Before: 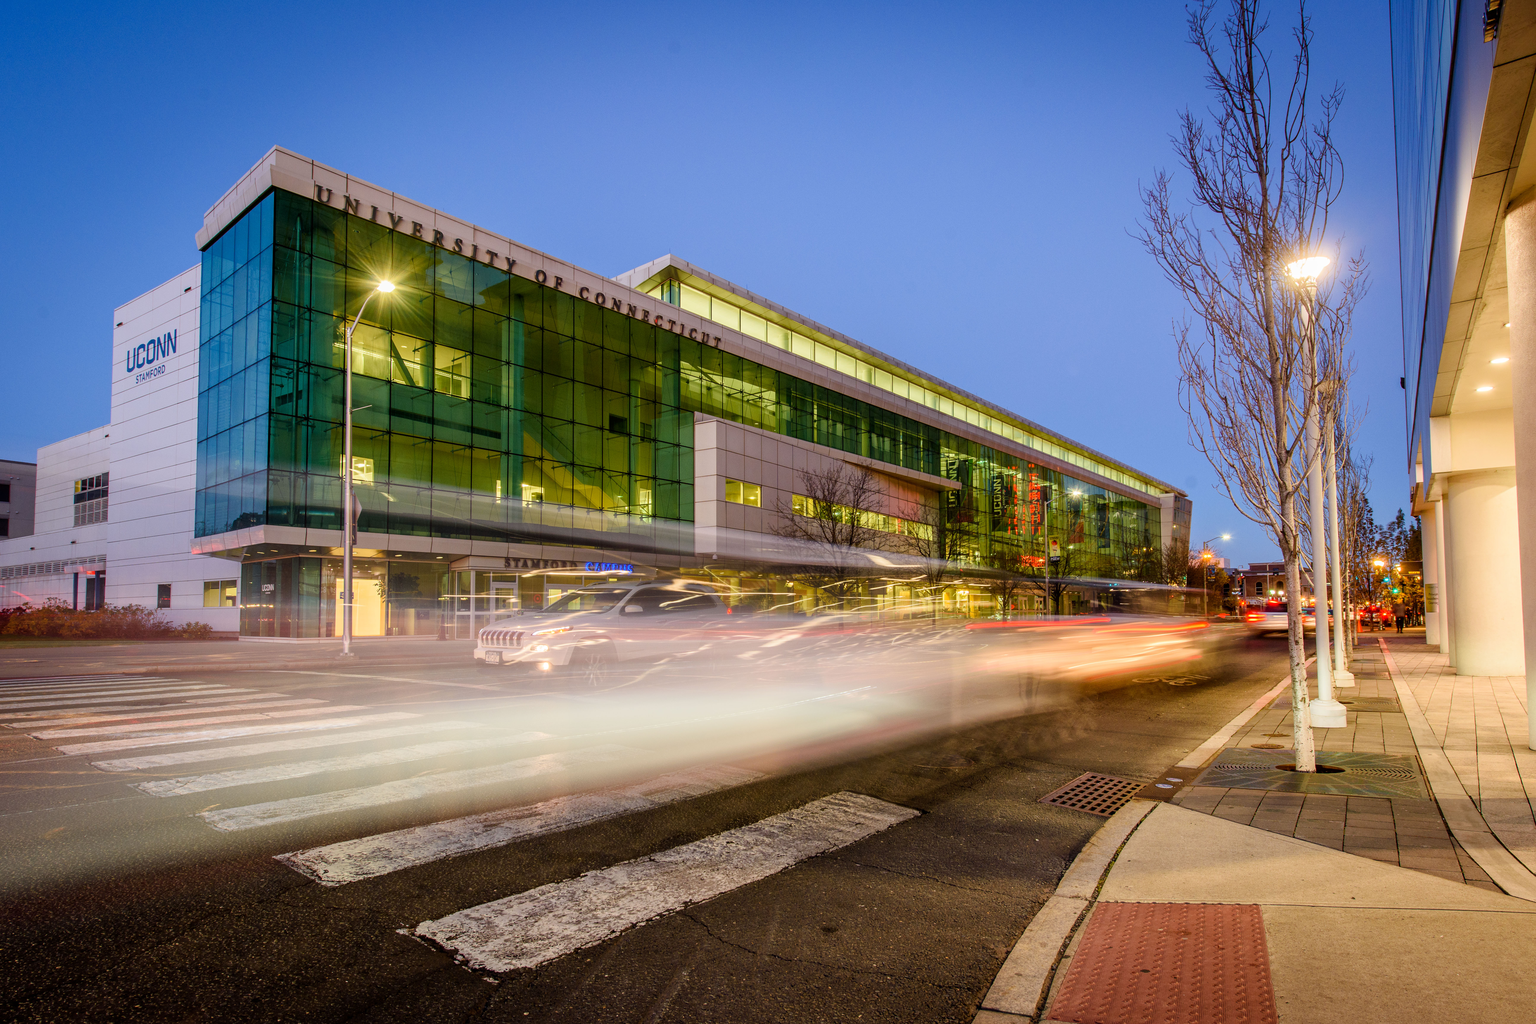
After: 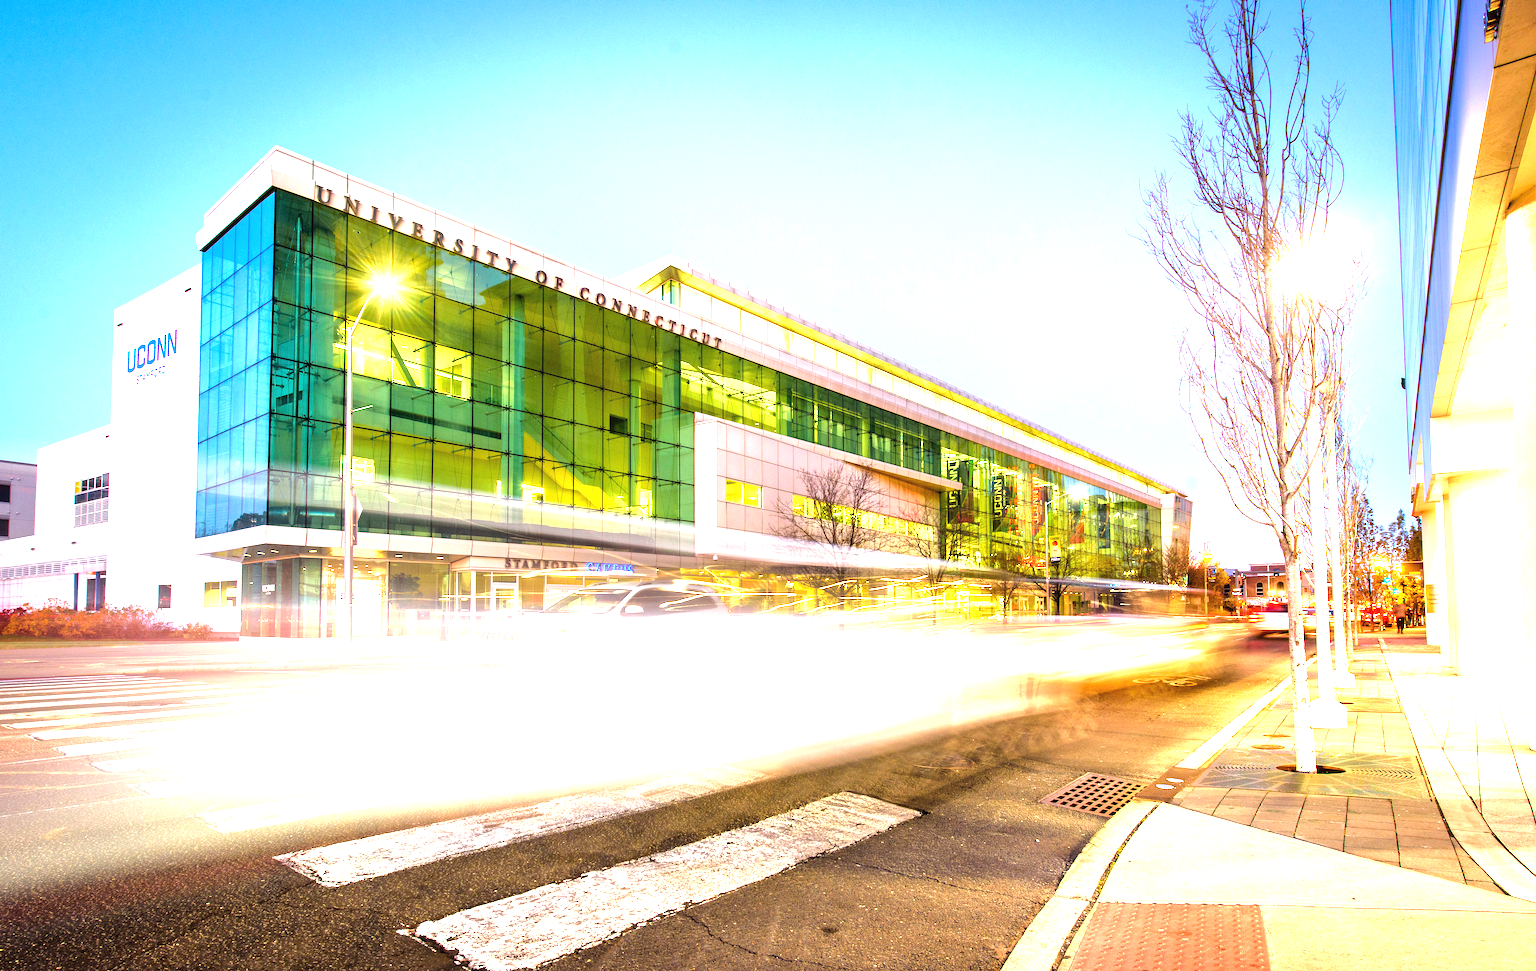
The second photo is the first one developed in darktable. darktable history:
exposure: black level correction 0, exposure 2.327 EV, compensate exposure bias true, compensate highlight preservation false
white balance: emerald 1
crop and rotate: top 0%, bottom 5.097%
base curve: curves: ch0 [(0, 0) (0.262, 0.32) (0.722, 0.705) (1, 1)]
